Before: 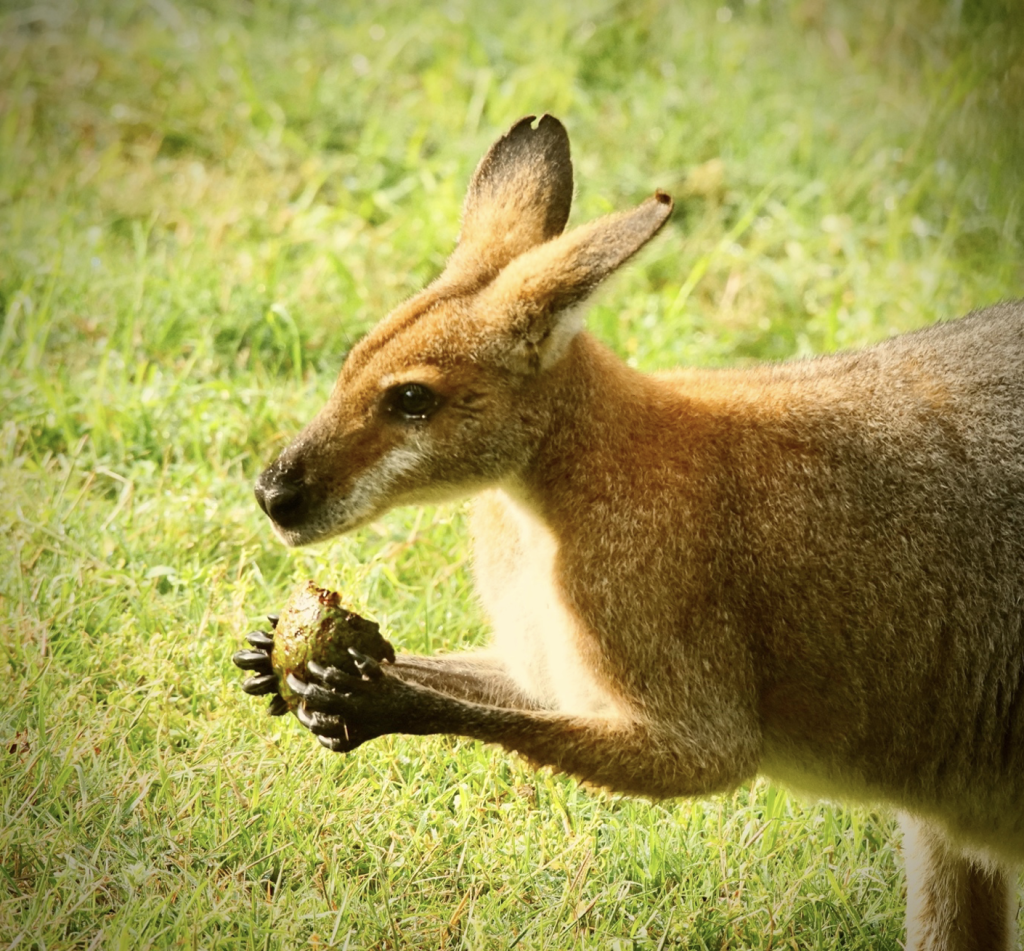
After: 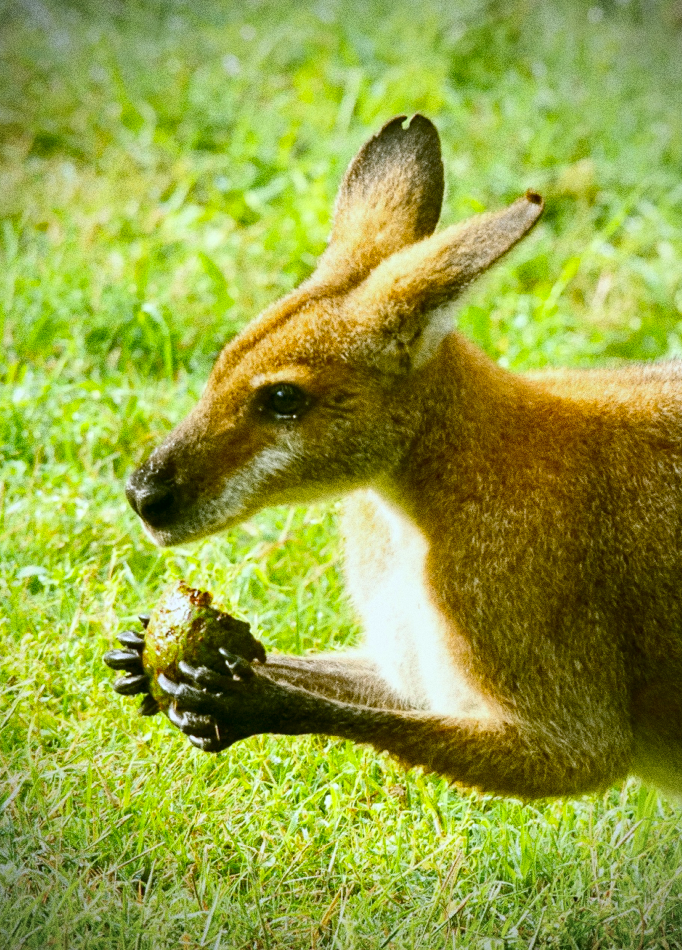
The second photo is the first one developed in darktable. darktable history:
white balance: red 0.954, blue 1.079
crop and rotate: left 12.648%, right 20.685%
color balance rgb: linear chroma grading › global chroma 15%, perceptual saturation grading › global saturation 30%
vignetting: fall-off radius 60.92%
color calibration: x 0.37, y 0.382, temperature 4313.32 K
grain: coarseness 0.09 ISO, strength 40%
color correction: highlights a* 4.02, highlights b* 4.98, shadows a* -7.55, shadows b* 4.98
local contrast: highlights 100%, shadows 100%, detail 120%, midtone range 0.2
